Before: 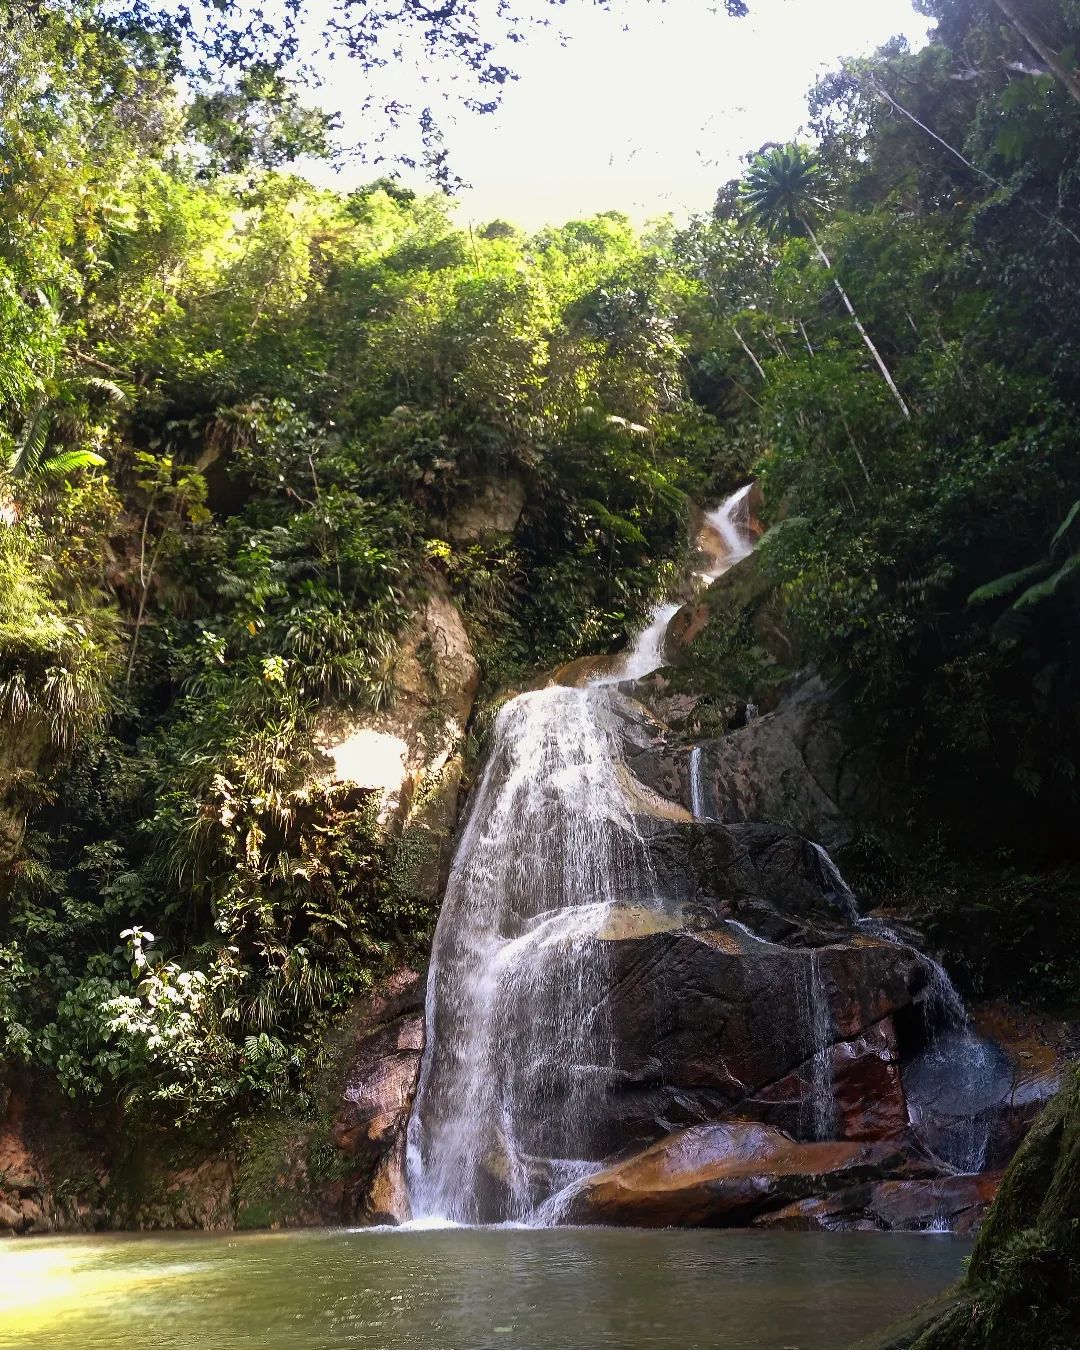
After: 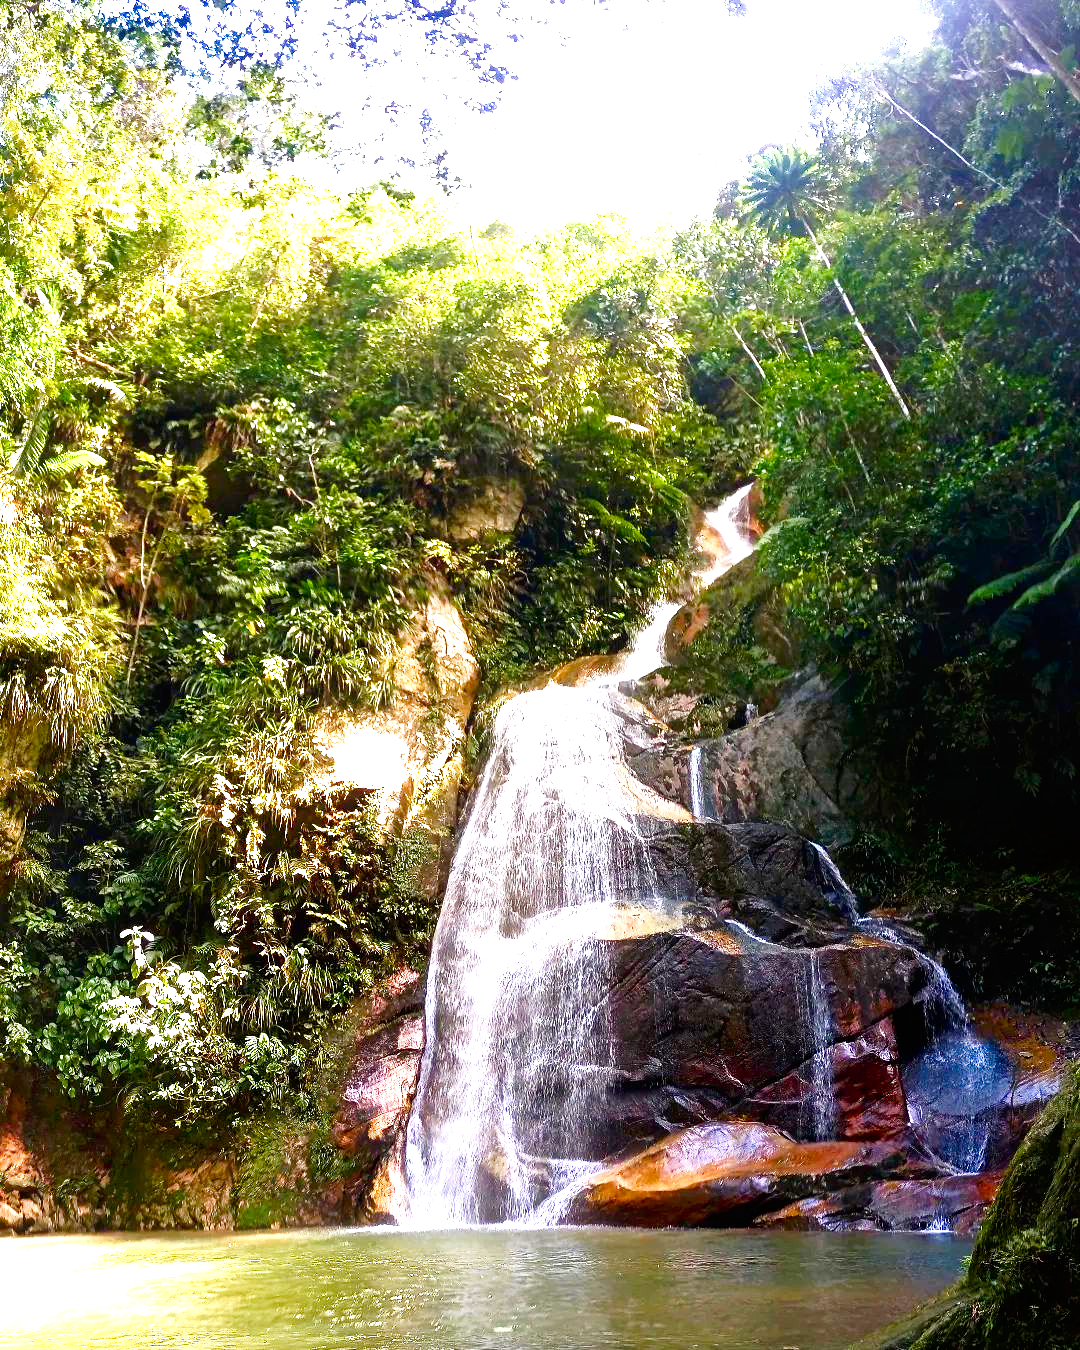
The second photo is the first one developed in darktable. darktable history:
exposure: black level correction 0, exposure 1.2 EV, compensate exposure bias true, compensate highlight preservation false
color balance rgb: linear chroma grading › global chroma 15.38%, perceptual saturation grading › global saturation 20%, perceptual saturation grading › highlights -50.574%, perceptual saturation grading › shadows 30.467%, perceptual brilliance grading › global brilliance 11.89%, global vibrance 20%
tone curve: curves: ch0 [(0, 0) (0.118, 0.034) (0.182, 0.124) (0.265, 0.214) (0.504, 0.508) (0.783, 0.825) (1, 1)], preserve colors none
